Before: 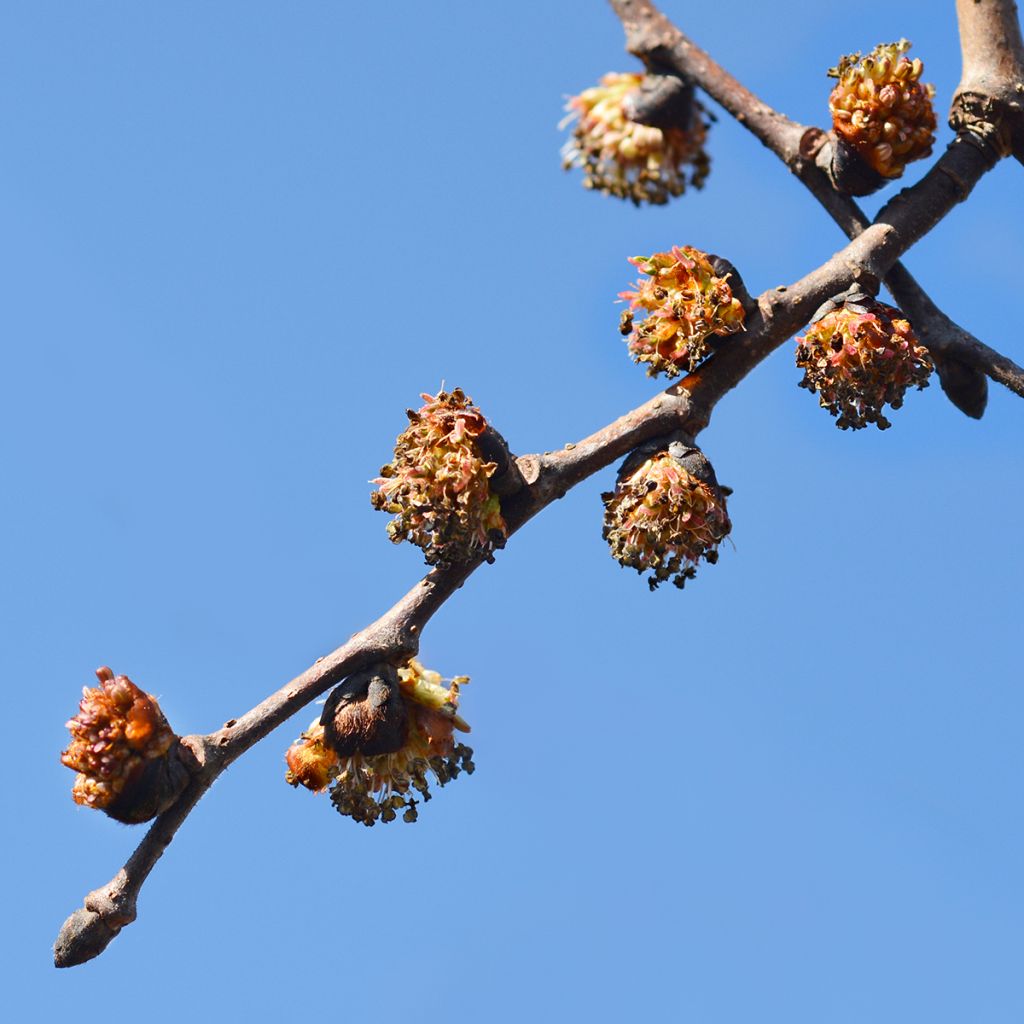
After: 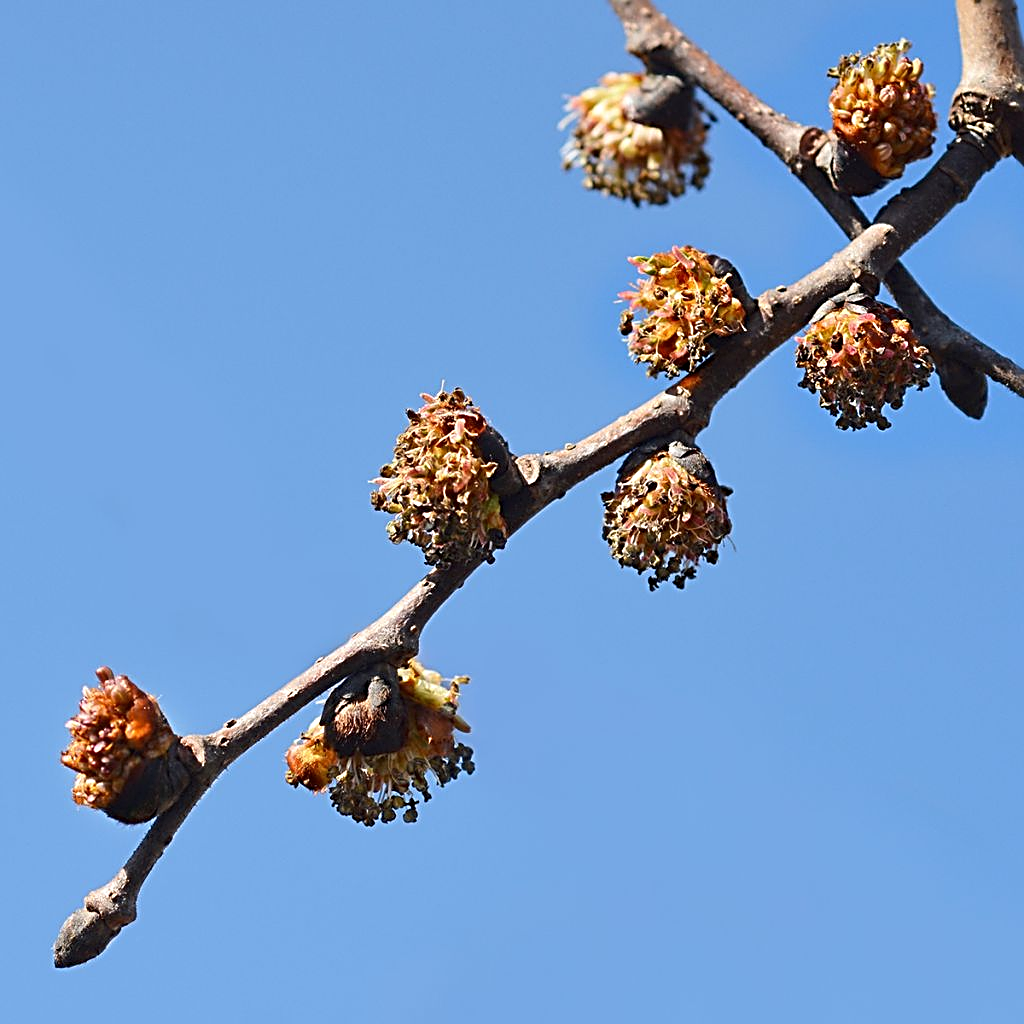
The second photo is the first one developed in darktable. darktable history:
sharpen: radius 2.824, amount 0.718
